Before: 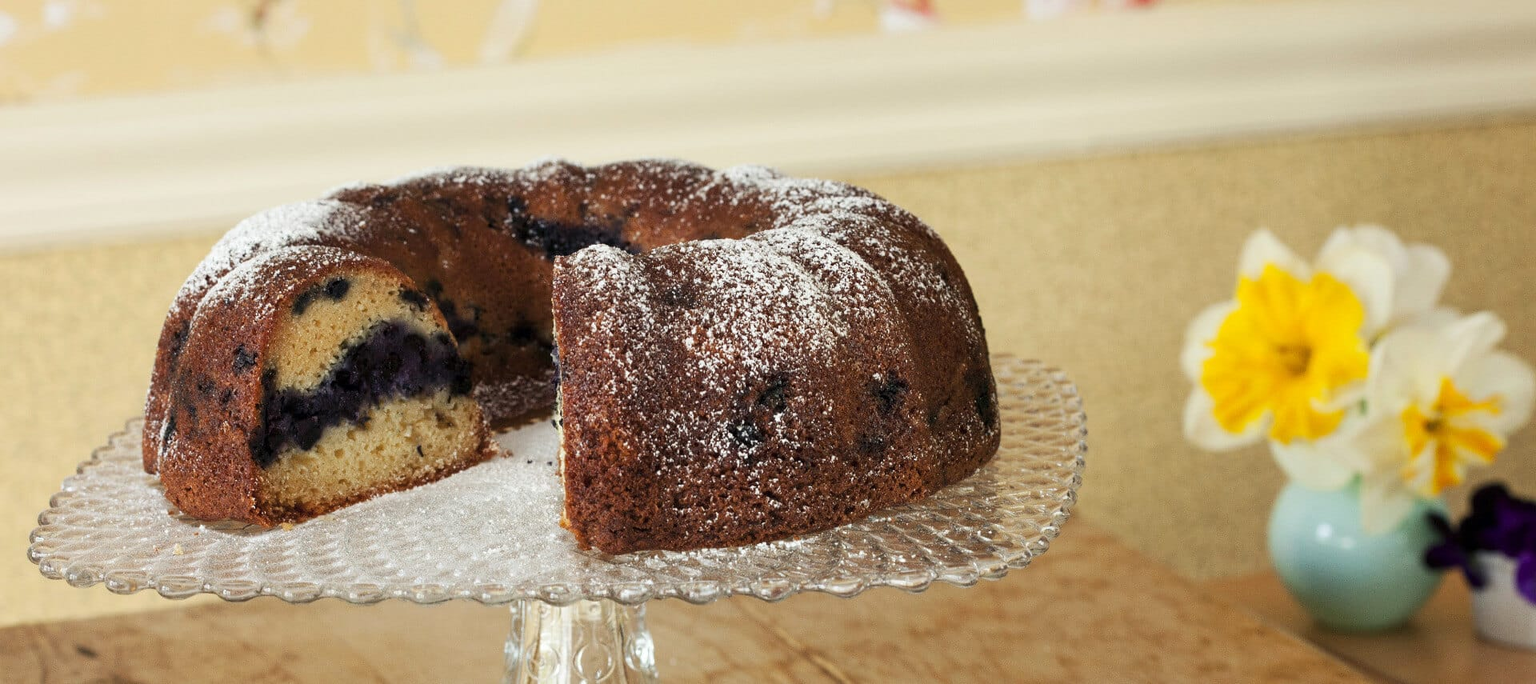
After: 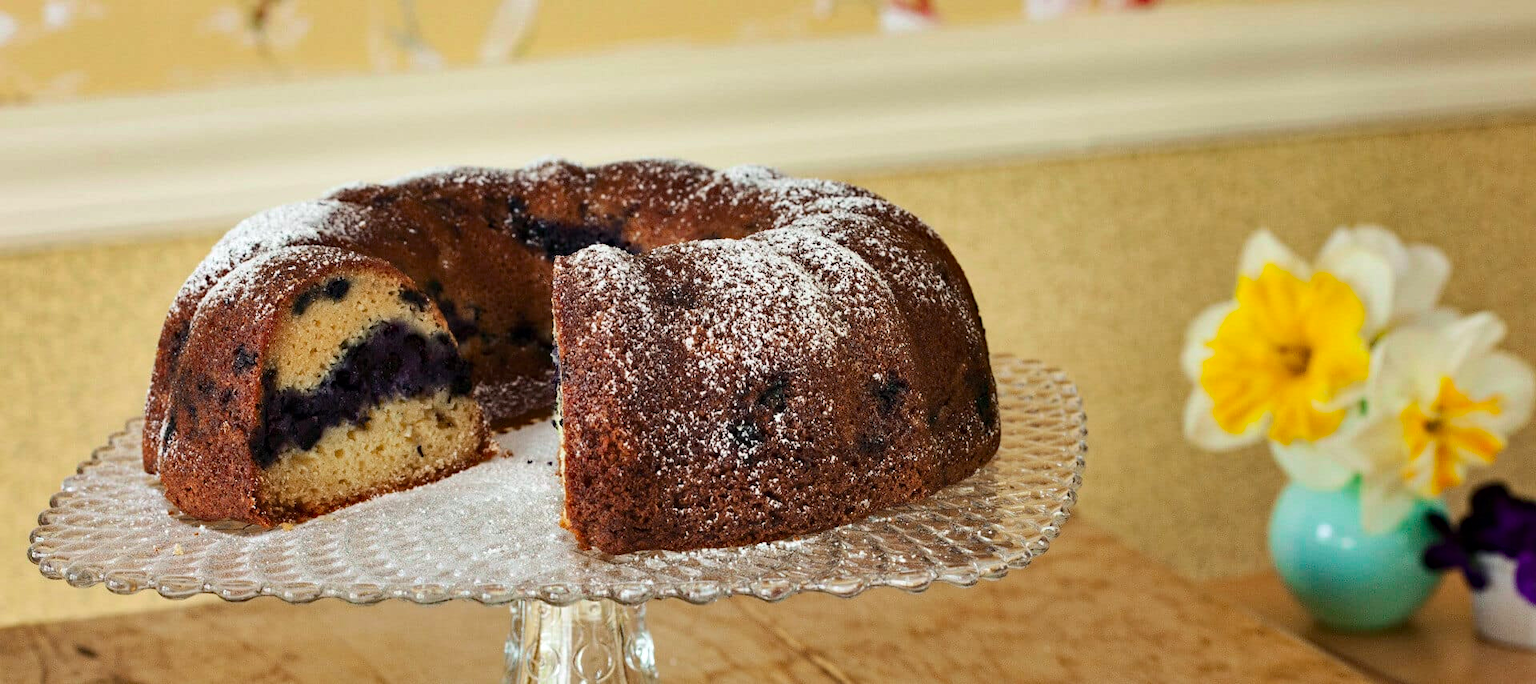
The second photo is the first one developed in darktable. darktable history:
tone curve: curves: ch0 [(0, 0) (0.183, 0.152) (0.571, 0.594) (1, 1)]; ch1 [(0, 0) (0.394, 0.307) (0.5, 0.5) (0.586, 0.597) (0.625, 0.647) (1, 1)]; ch2 [(0, 0) (0.5, 0.5) (0.604, 0.616) (1, 1)], color space Lab, independent channels, preserve colors none
haze removal: strength 0.29, distance 0.25, compatibility mode true, adaptive false
shadows and highlights: shadows 60, soften with gaussian
